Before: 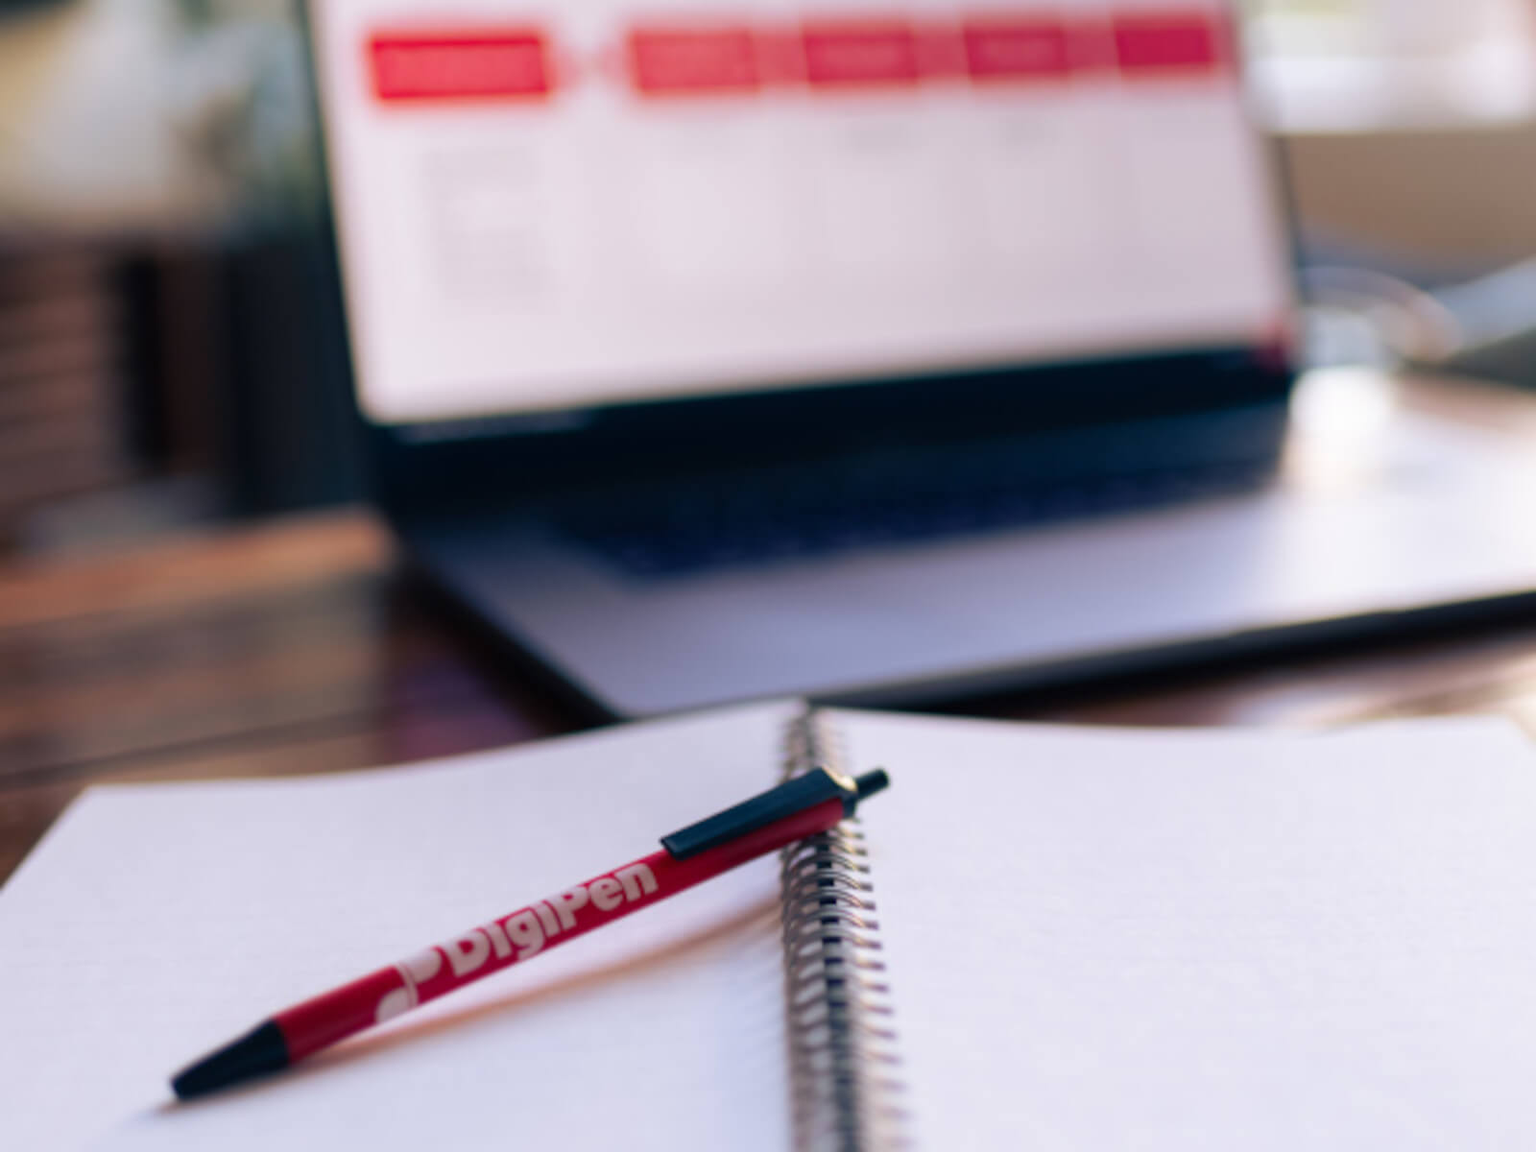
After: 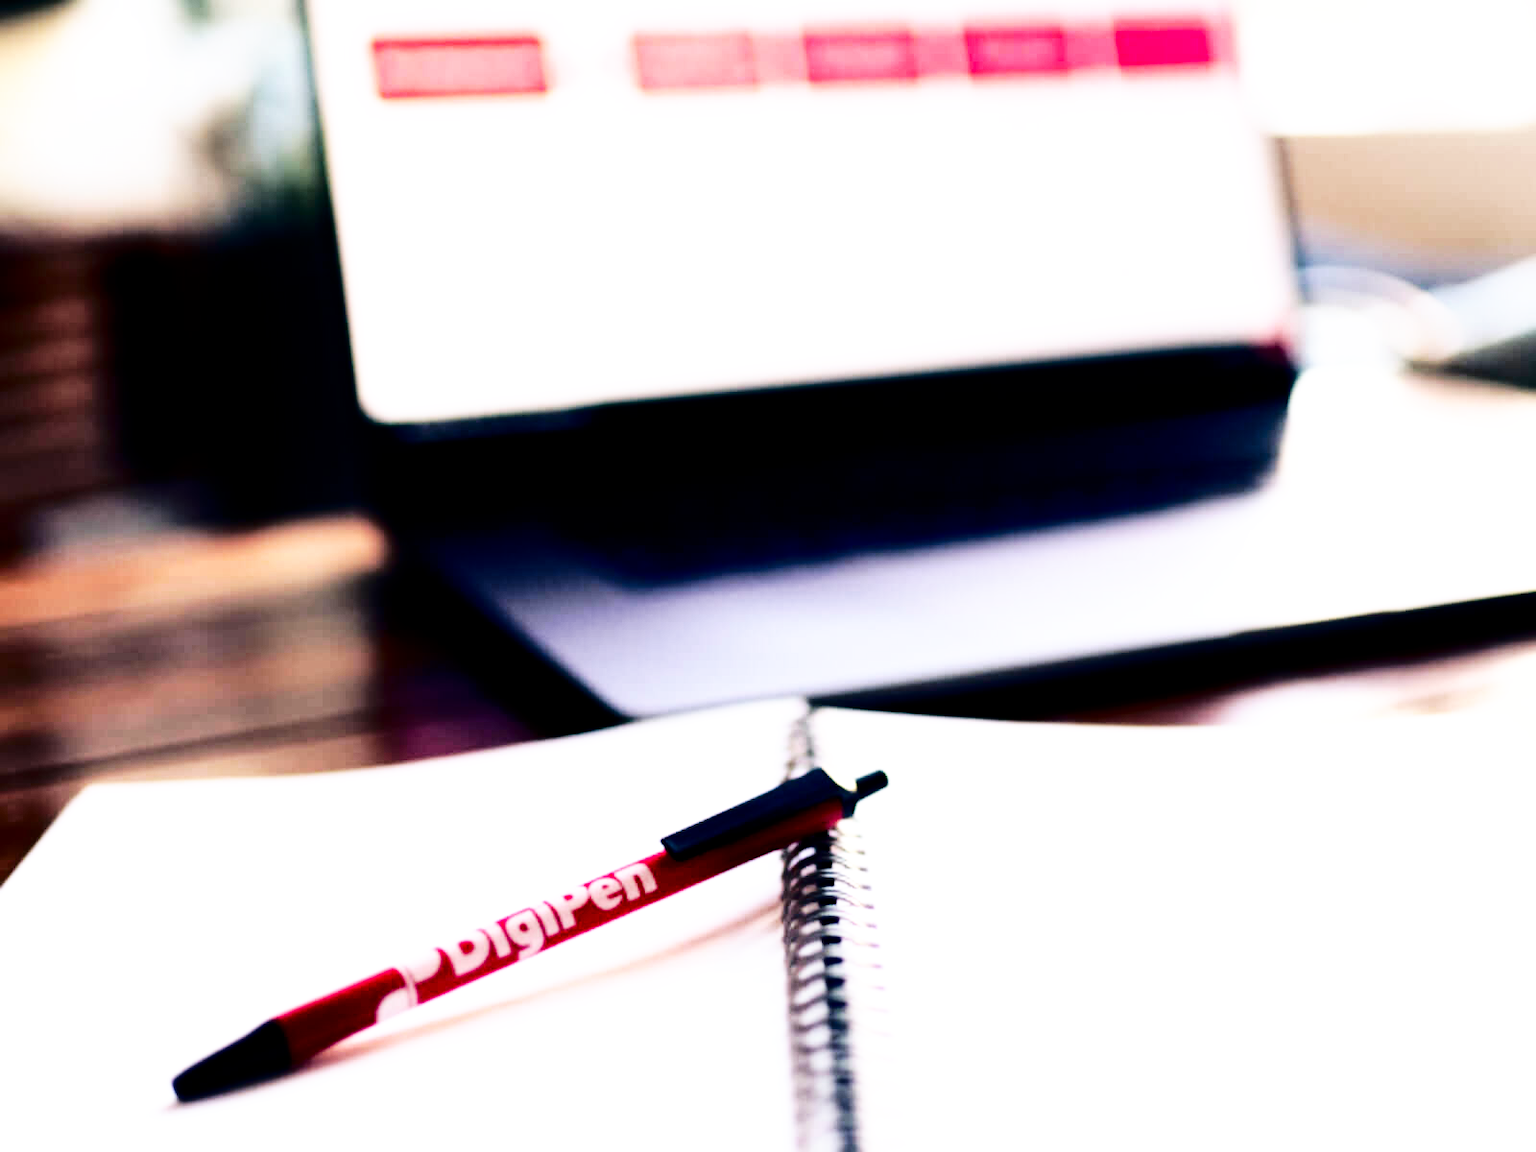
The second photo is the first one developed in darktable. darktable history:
white balance: emerald 1
fill light: exposure -2 EV, width 8.6
tone equalizer: -8 EV -1.08 EV, -7 EV -1.01 EV, -6 EV -0.867 EV, -5 EV -0.578 EV, -3 EV 0.578 EV, -2 EV 0.867 EV, -1 EV 1.01 EV, +0 EV 1.08 EV, edges refinement/feathering 500, mask exposure compensation -1.57 EV, preserve details no
base curve: curves: ch0 [(0, 0) (0.007, 0.004) (0.027, 0.03) (0.046, 0.07) (0.207, 0.54) (0.442, 0.872) (0.673, 0.972) (1, 1)], preserve colors none
exposure: black level correction 0.011, compensate highlight preservation false
